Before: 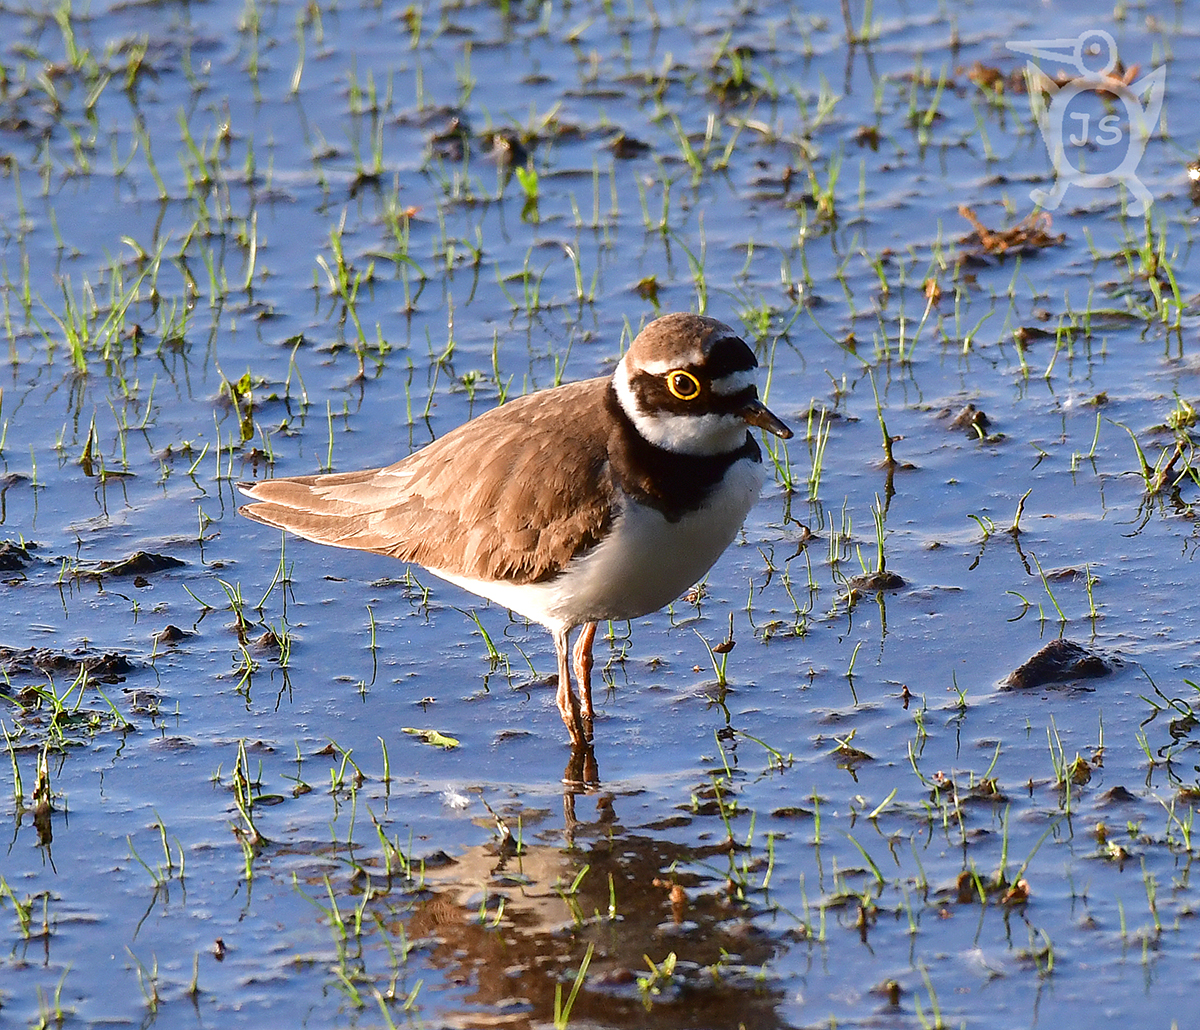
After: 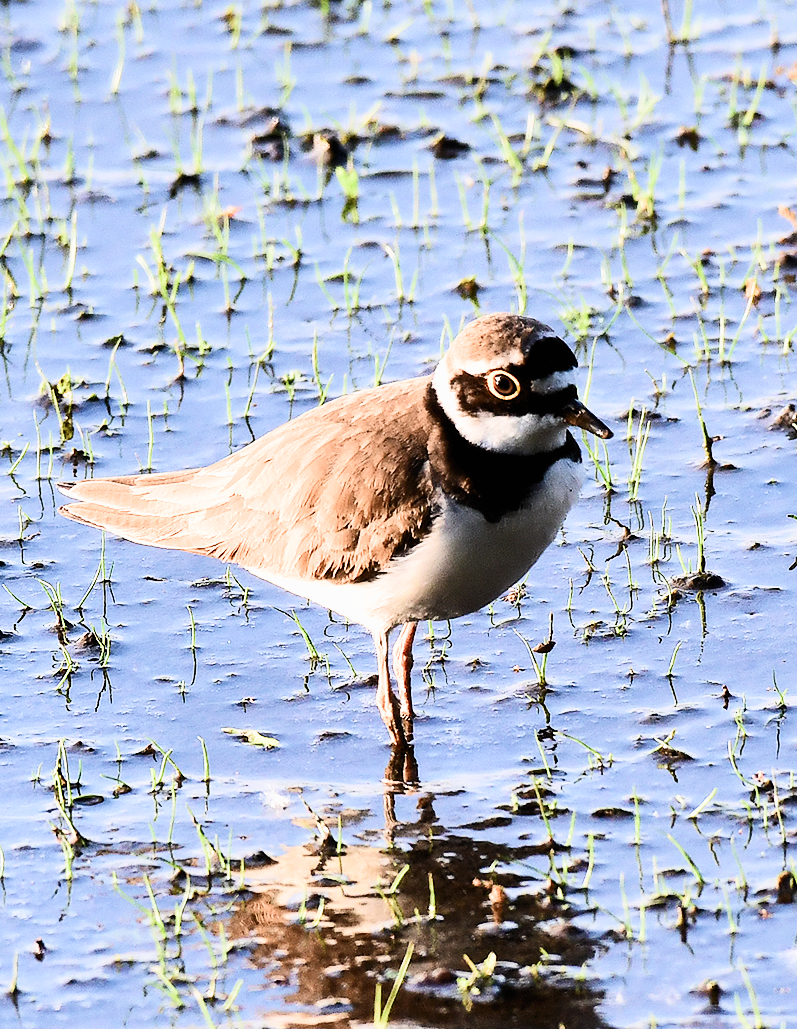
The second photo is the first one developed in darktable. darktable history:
crop and rotate: left 15.021%, right 18.48%
exposure: black level correction -0.002, exposure 0.704 EV, compensate highlight preservation false
filmic rgb: black relative exposure -5.02 EV, white relative exposure 3.98 EV, hardness 2.89, contrast 1.191, add noise in highlights 0, color science v3 (2019), use custom middle-gray values true, iterations of high-quality reconstruction 0, contrast in highlights soft
contrast brightness saturation: contrast 0.39, brightness 0.114
